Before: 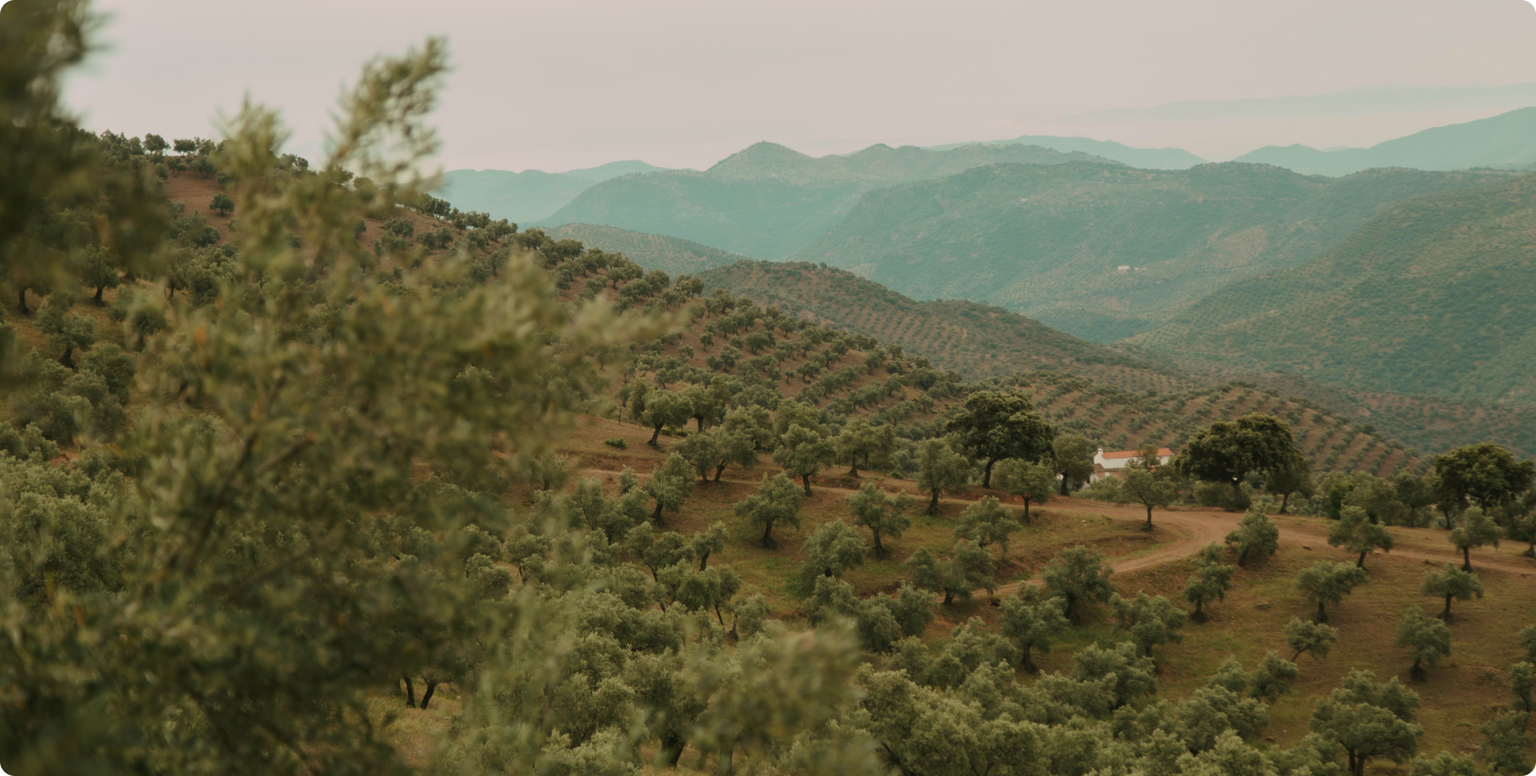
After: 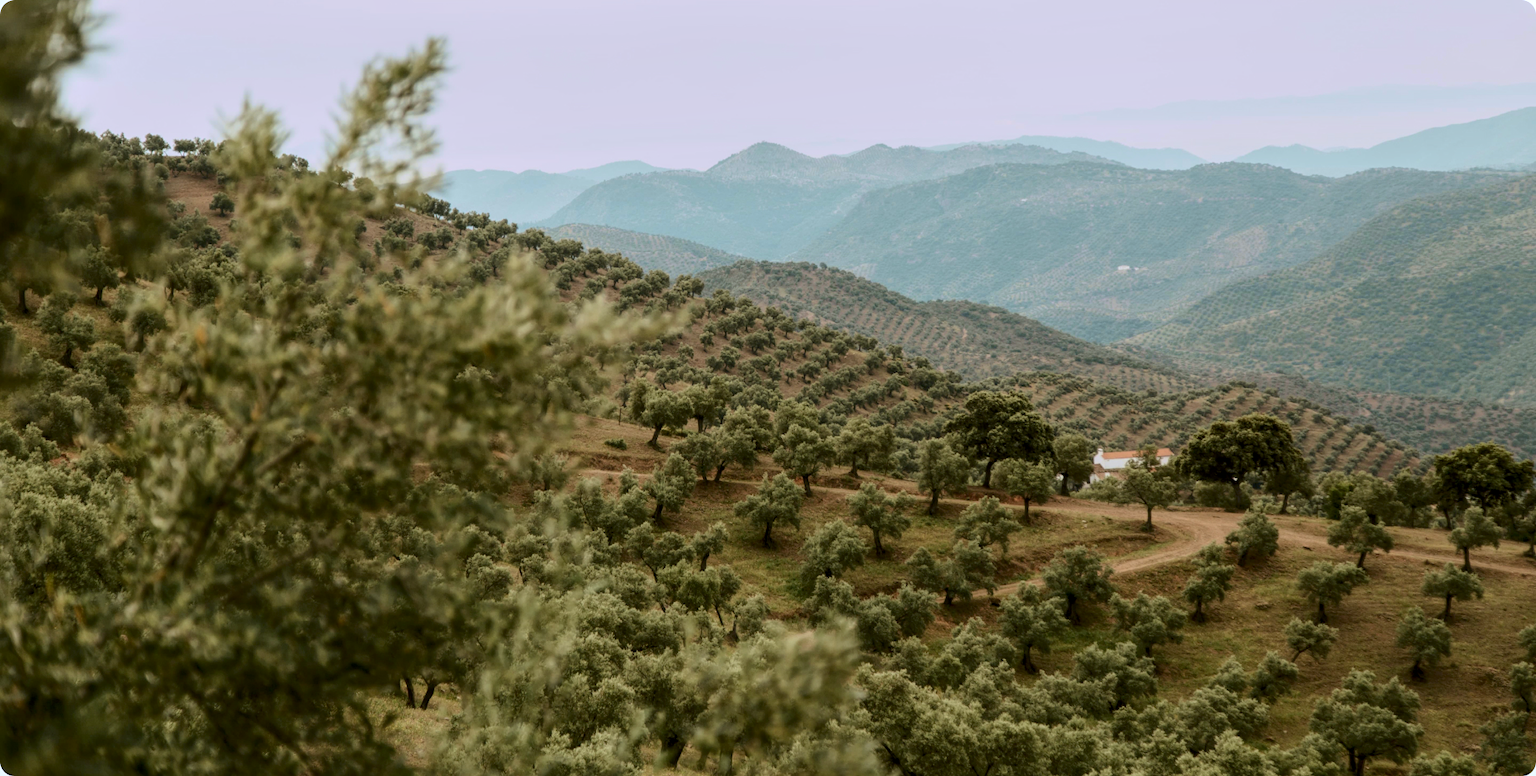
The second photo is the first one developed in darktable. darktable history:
color contrast: green-magenta contrast 0.8, blue-yellow contrast 1.1, unbound 0
tone curve: curves: ch0 [(0, 0.019) (0.204, 0.162) (0.491, 0.519) (0.748, 0.765) (1, 0.919)]; ch1 [(0, 0) (0.179, 0.173) (0.322, 0.32) (0.442, 0.447) (0.496, 0.504) (0.566, 0.585) (0.761, 0.803) (1, 1)]; ch2 [(0, 0) (0.434, 0.447) (0.483, 0.487) (0.555, 0.563) (0.697, 0.68) (1, 1)], color space Lab, independent channels, preserve colors none
exposure: black level correction 0.005, exposure 0.286 EV, compensate highlight preservation false
contrast brightness saturation: contrast -0.02, brightness -0.01, saturation 0.03
white balance: red 0.948, green 1.02, blue 1.176
local contrast: highlights 99%, shadows 86%, detail 160%, midtone range 0.2
